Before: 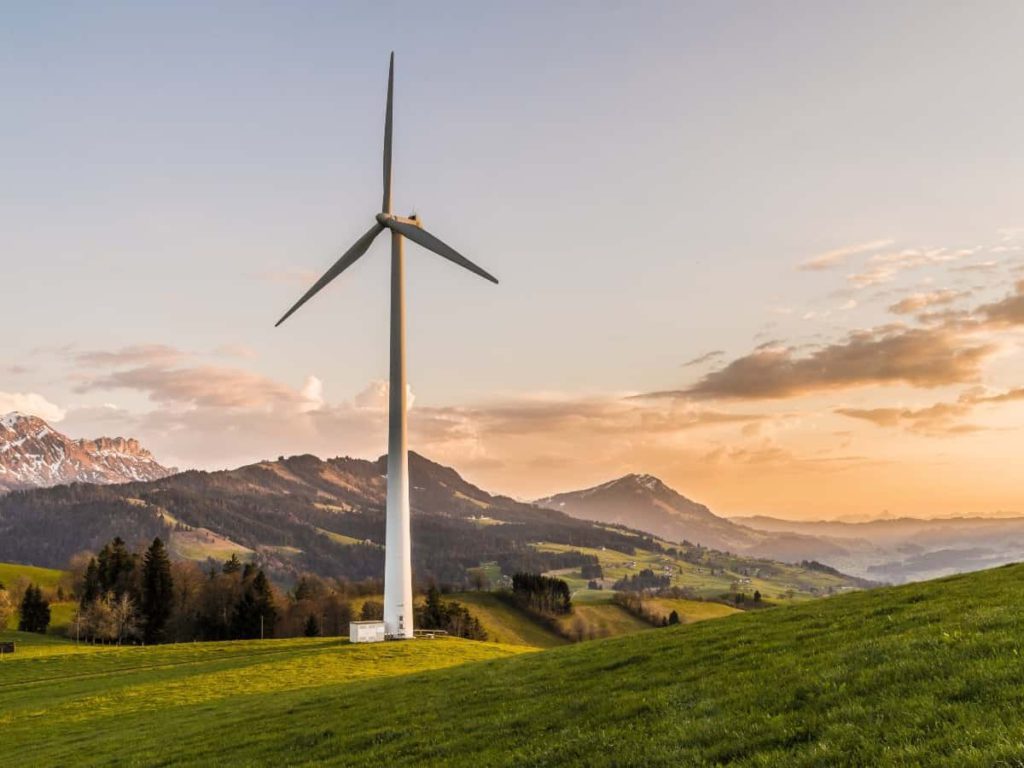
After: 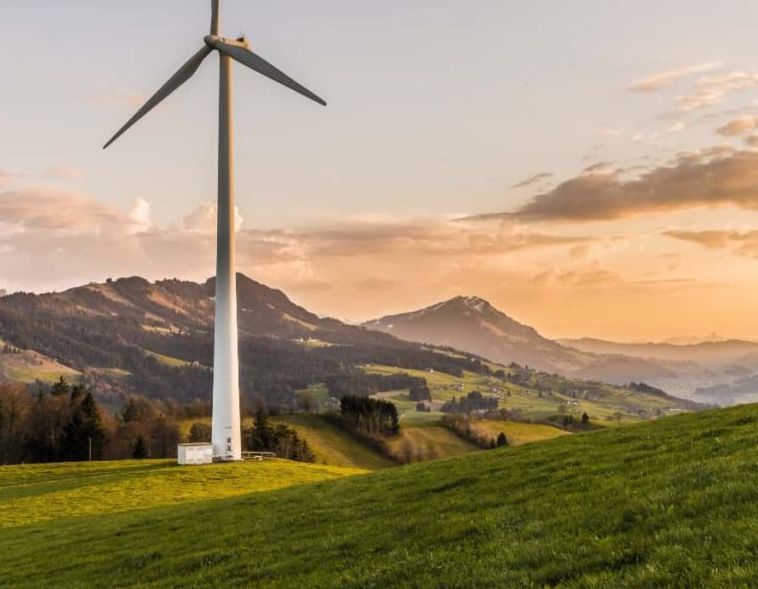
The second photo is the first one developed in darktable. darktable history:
crop: left 16.833%, top 23.285%, right 9.115%
